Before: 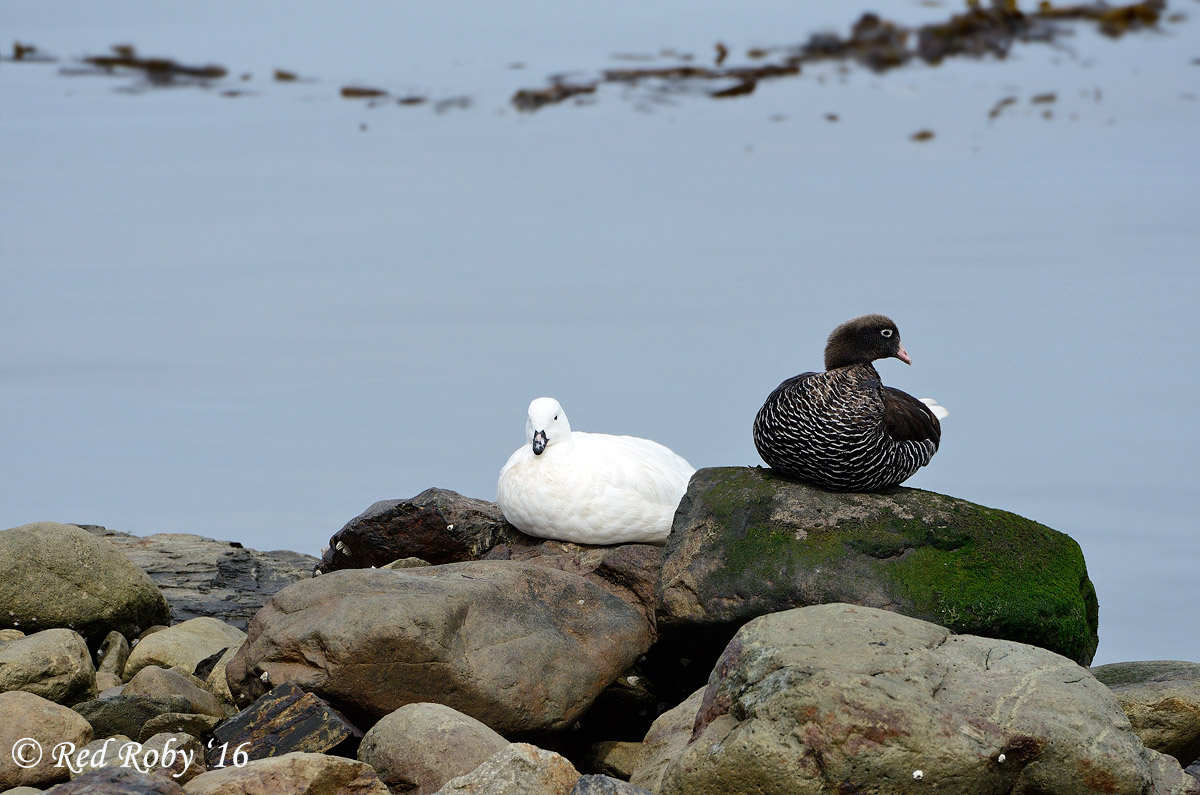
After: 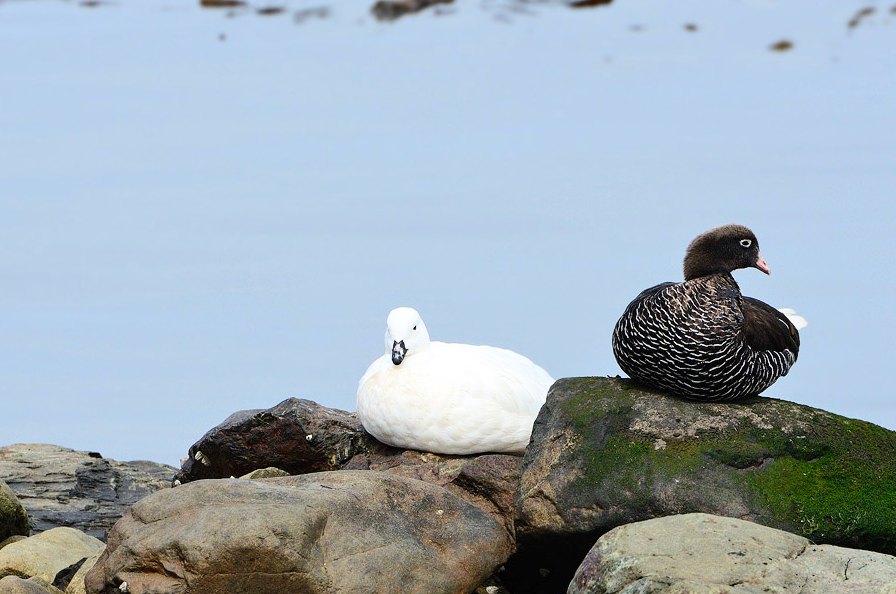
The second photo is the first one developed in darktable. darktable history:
crop and rotate: left 11.831%, top 11.346%, right 13.429%, bottom 13.899%
contrast brightness saturation: contrast 0.2, brightness 0.16, saturation 0.22
